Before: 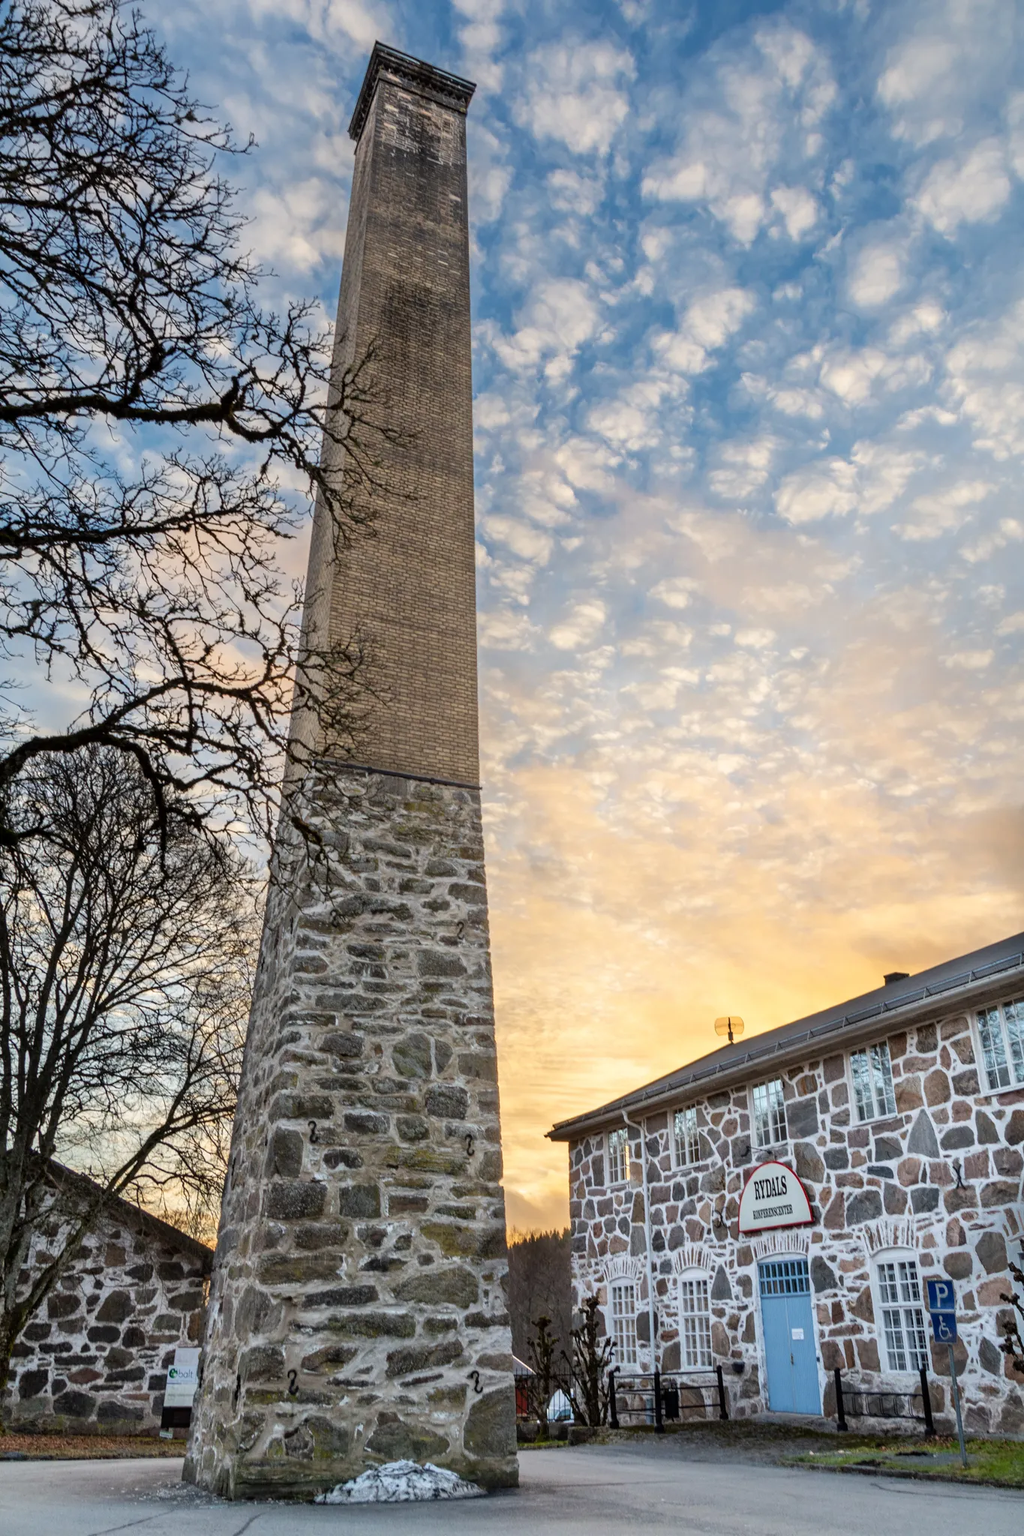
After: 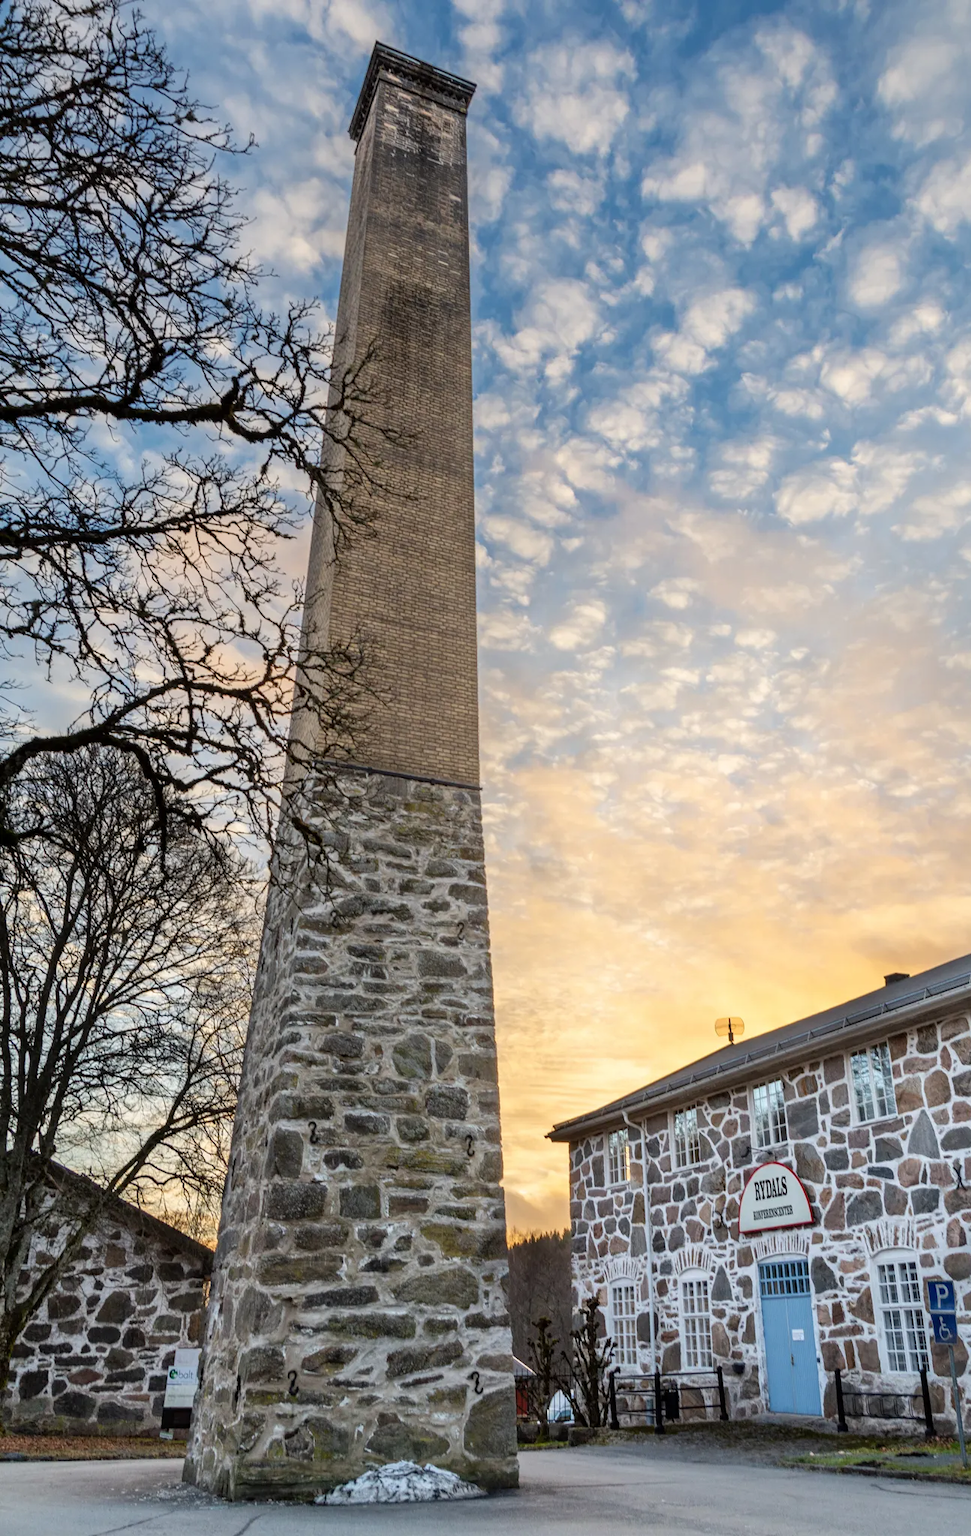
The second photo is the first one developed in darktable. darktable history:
crop and rotate: left 0%, right 5.086%
